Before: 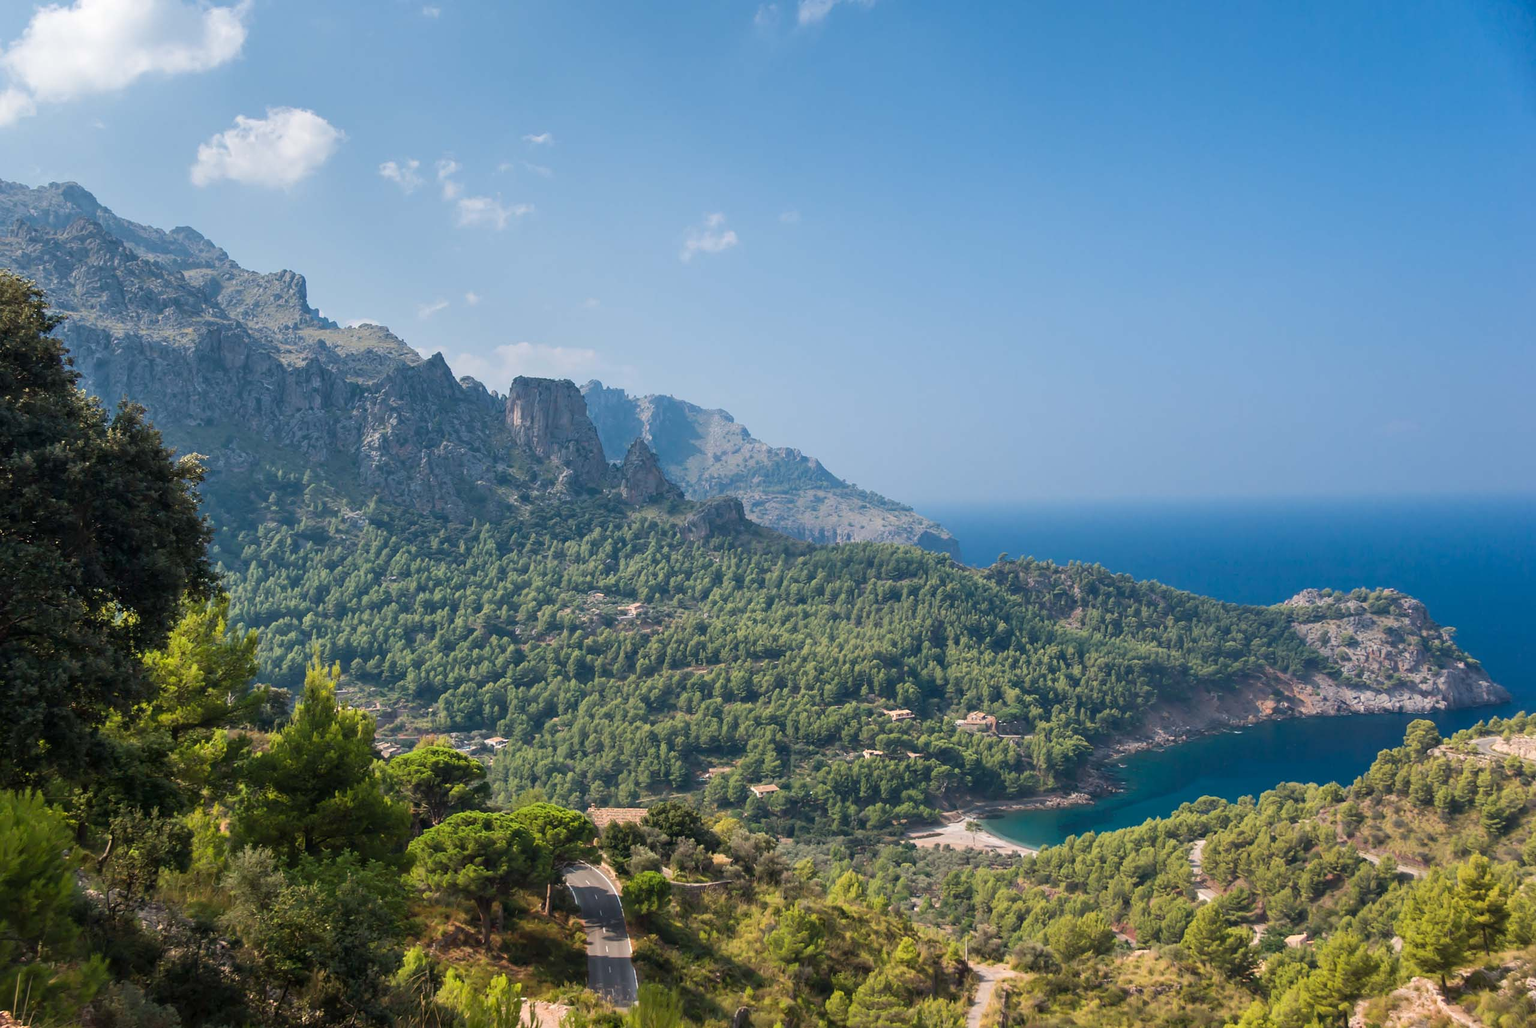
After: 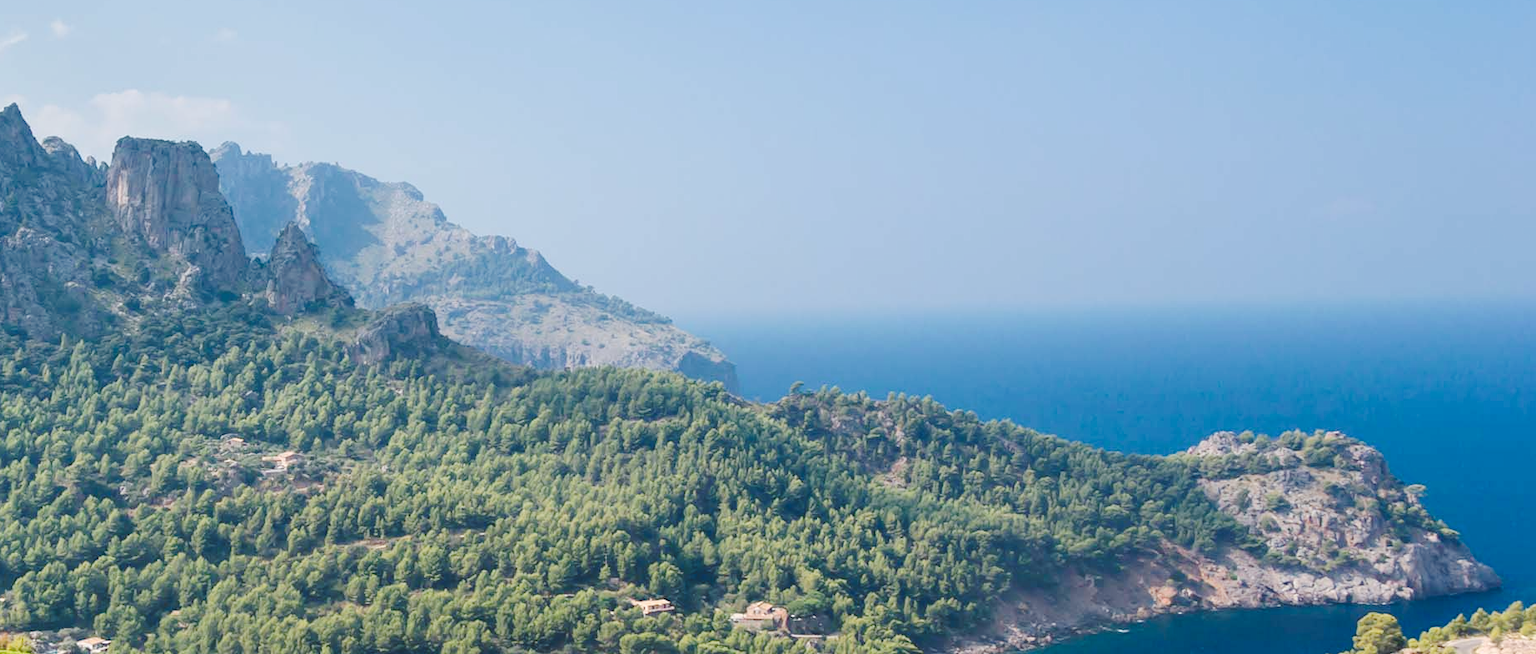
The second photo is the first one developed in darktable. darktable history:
tone curve: curves: ch0 [(0, 0) (0.003, 0.112) (0.011, 0.115) (0.025, 0.111) (0.044, 0.114) (0.069, 0.126) (0.1, 0.144) (0.136, 0.164) (0.177, 0.196) (0.224, 0.249) (0.277, 0.316) (0.335, 0.401) (0.399, 0.487) (0.468, 0.571) (0.543, 0.647) (0.623, 0.728) (0.709, 0.795) (0.801, 0.866) (0.898, 0.933) (1, 1)], preserve colors none
crop and rotate: left 27.938%, top 27.046%, bottom 27.046%
